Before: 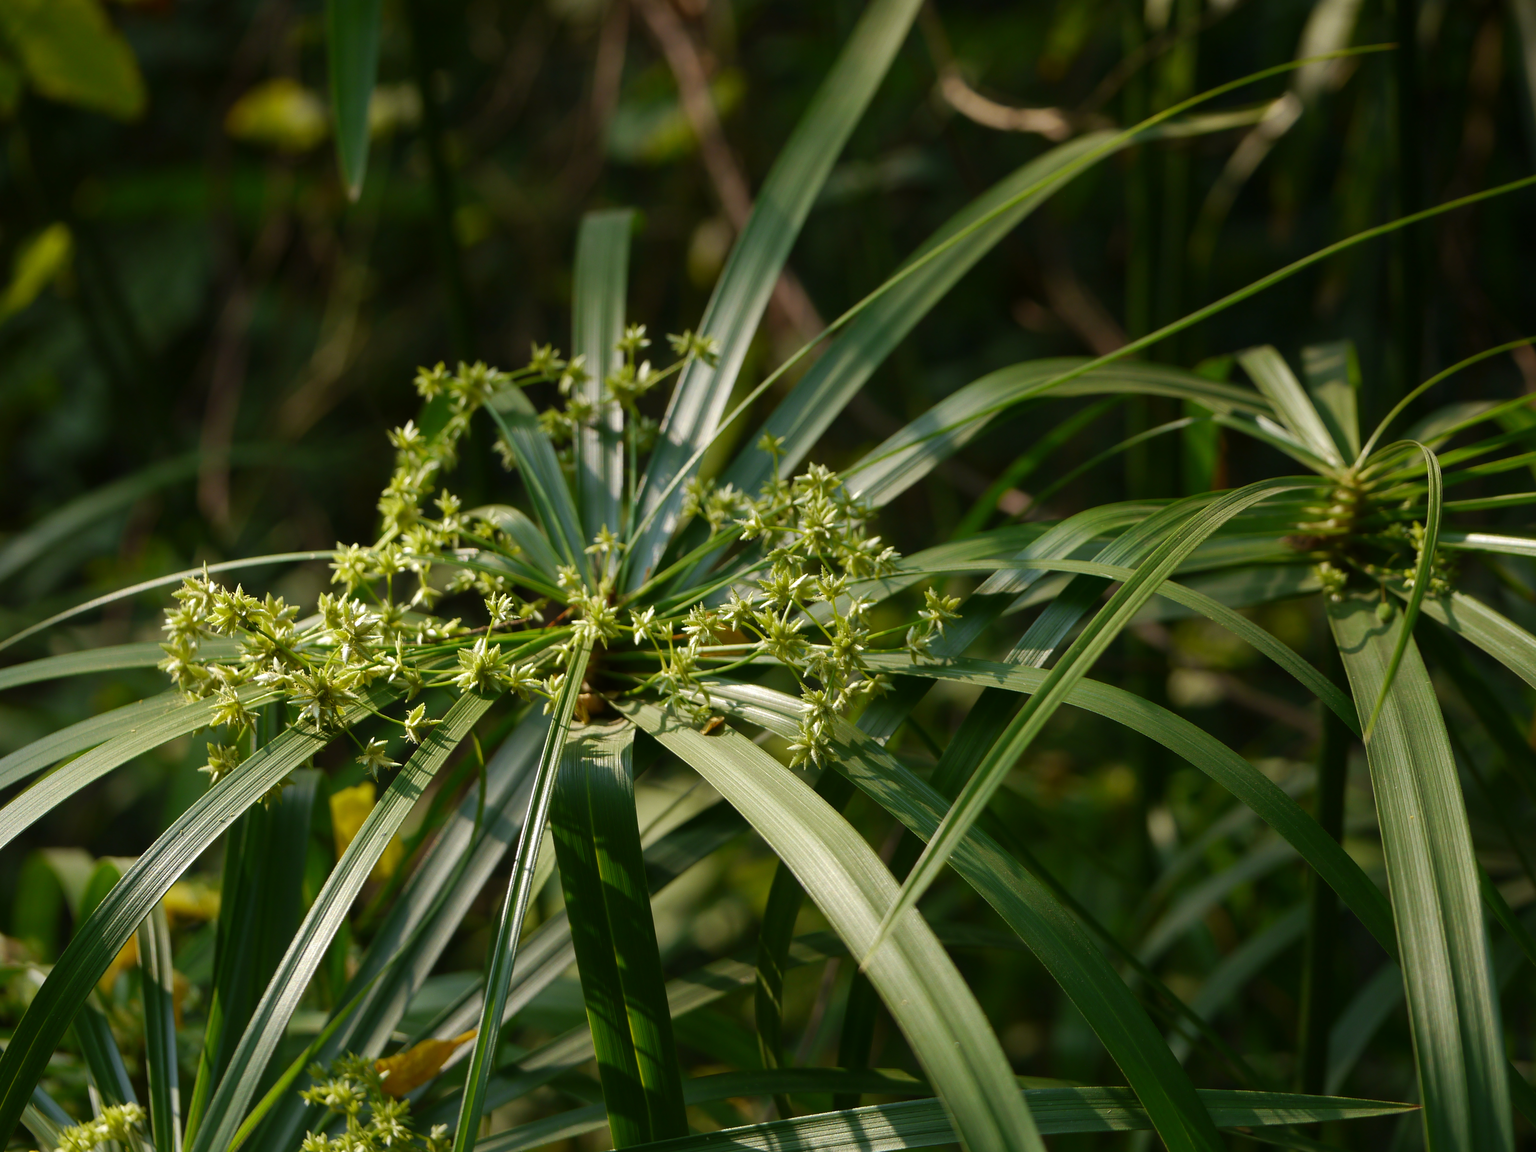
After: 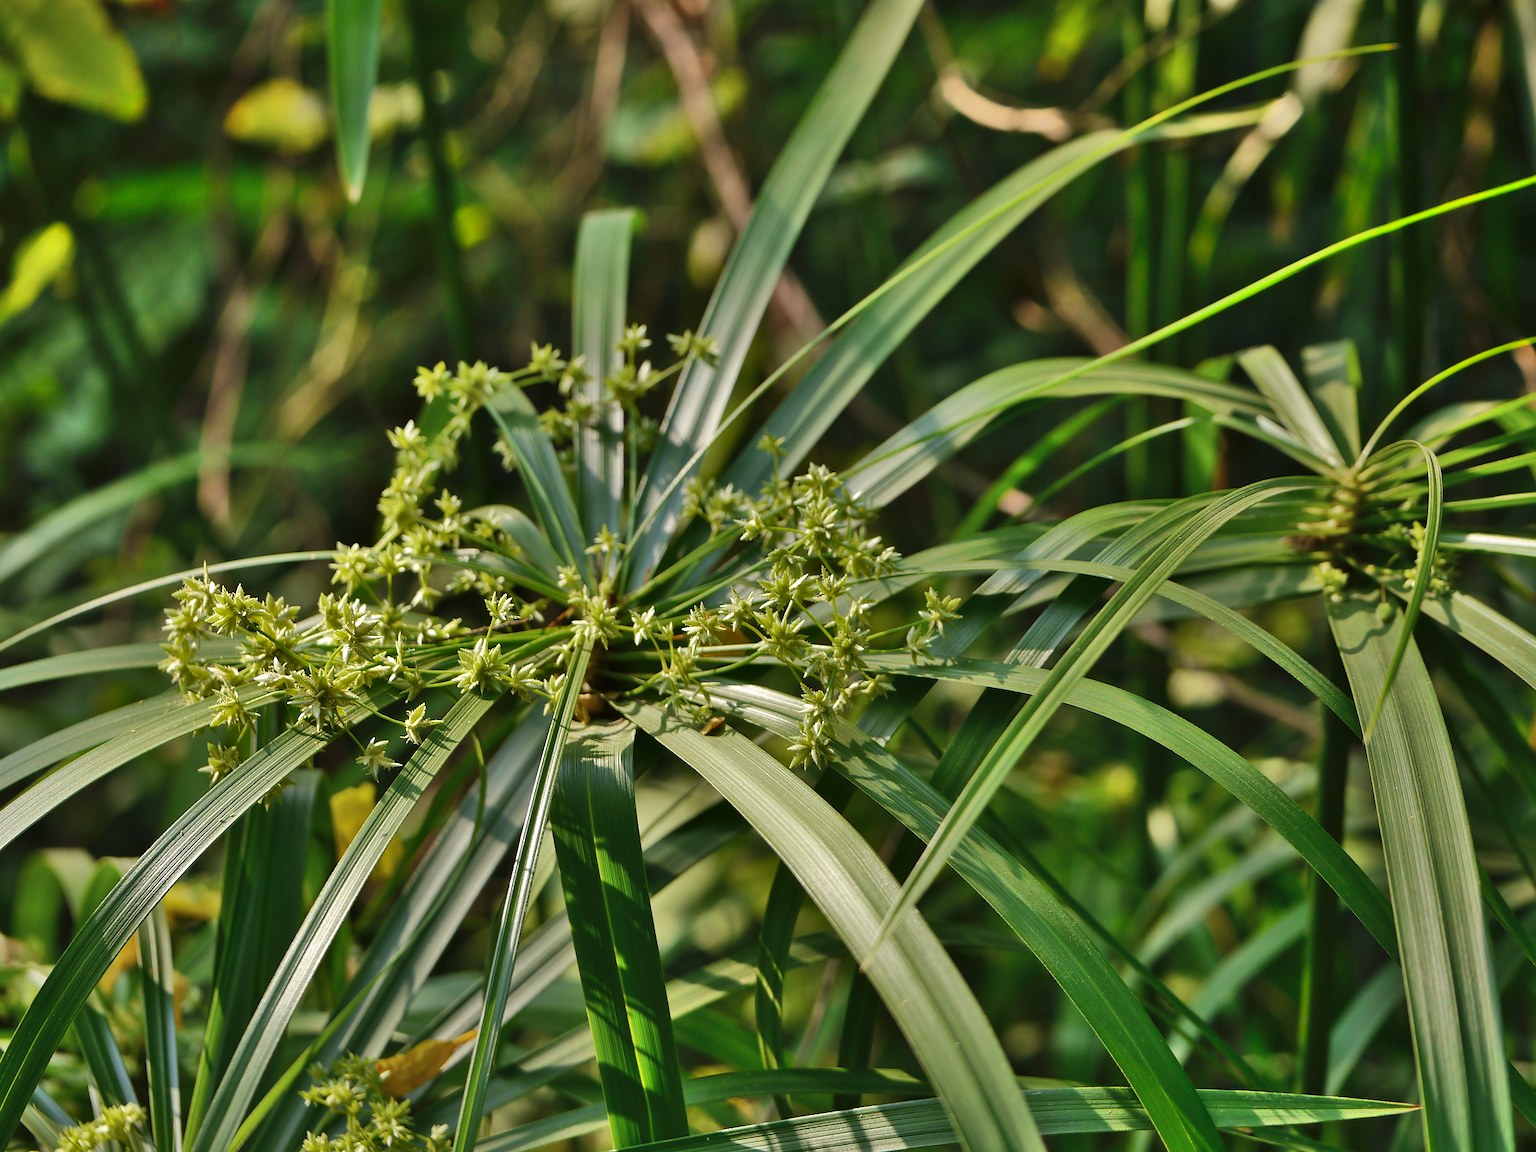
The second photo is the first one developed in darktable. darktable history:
sharpen: on, module defaults
shadows and highlights: shadows 75, highlights -25, soften with gaussian
